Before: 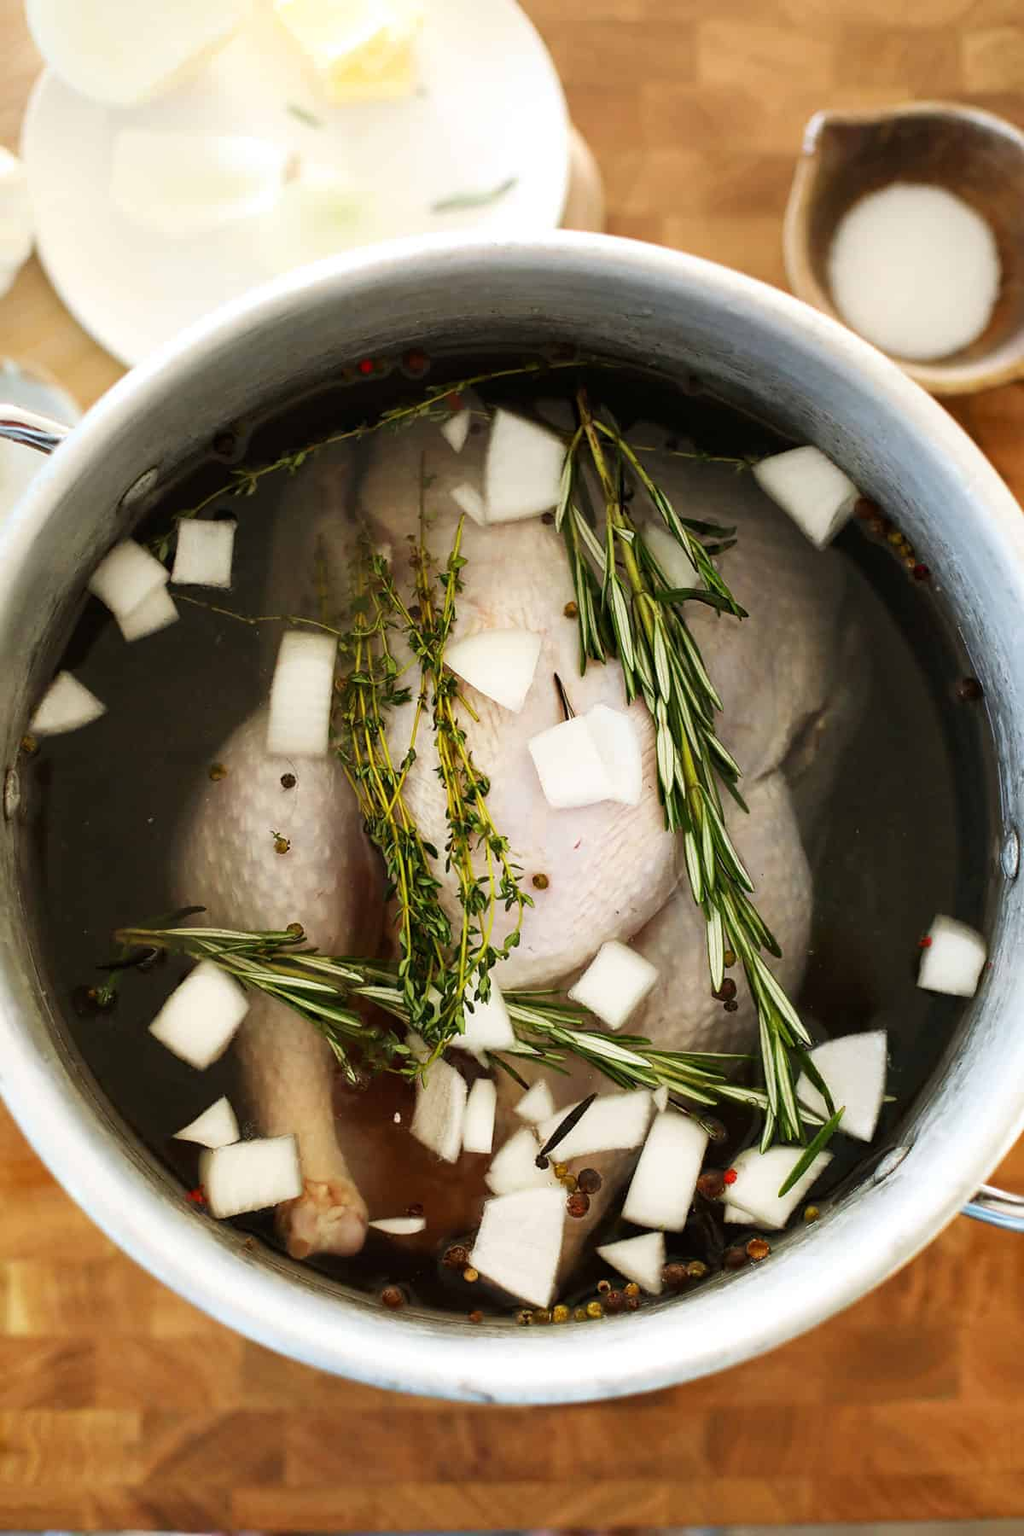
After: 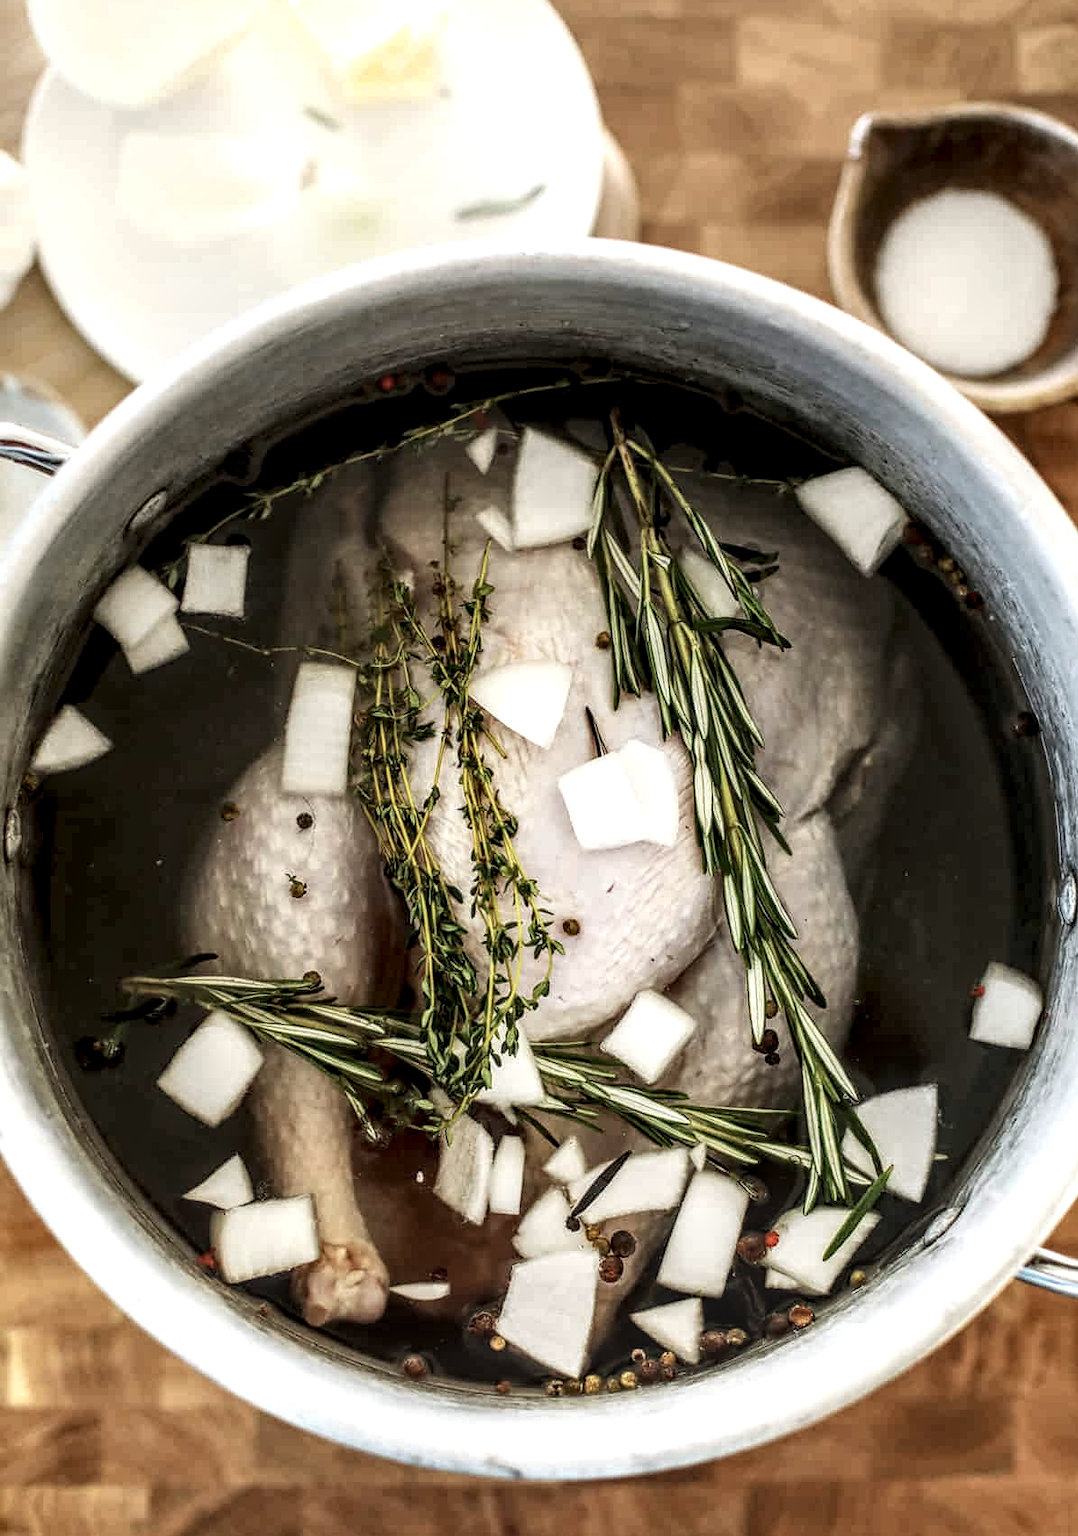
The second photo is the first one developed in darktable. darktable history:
contrast brightness saturation: contrast 0.102, saturation -0.298
crop: top 0.312%, right 0.254%, bottom 5.067%
local contrast: highlights 3%, shadows 5%, detail 182%
